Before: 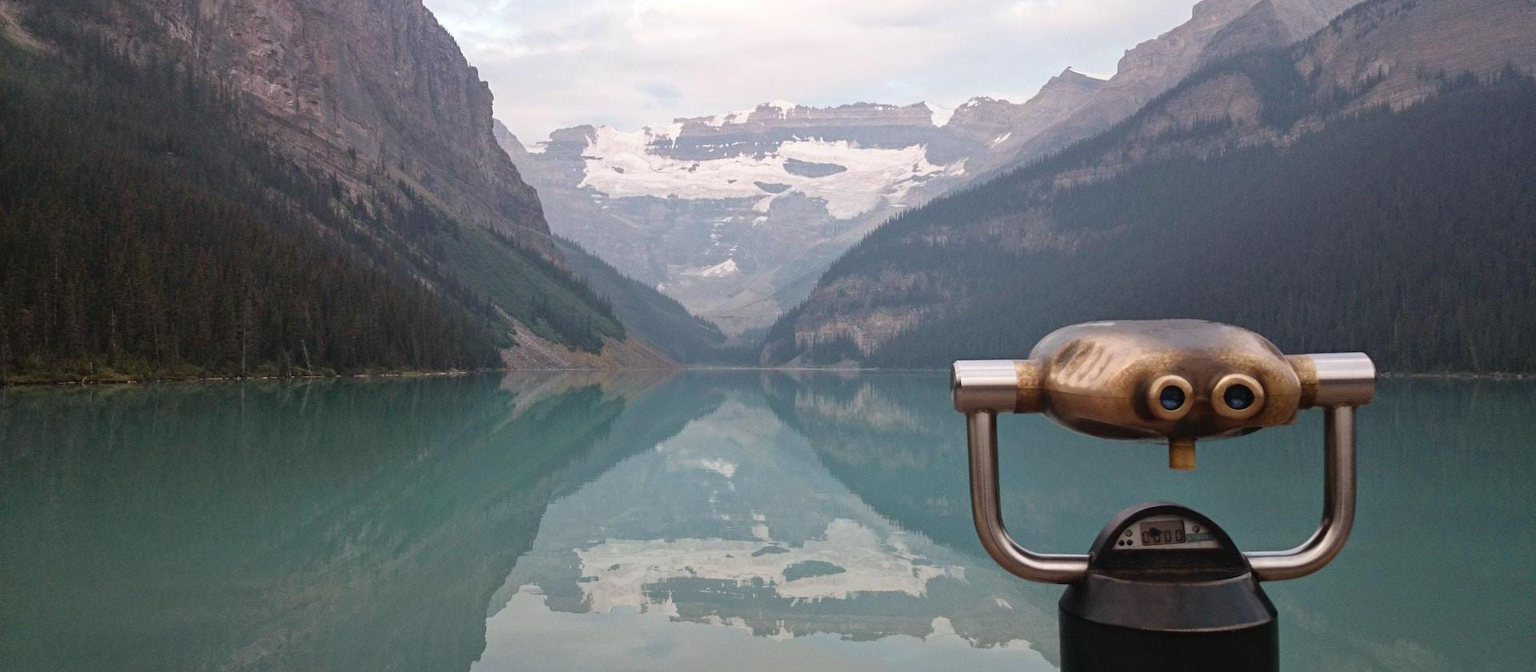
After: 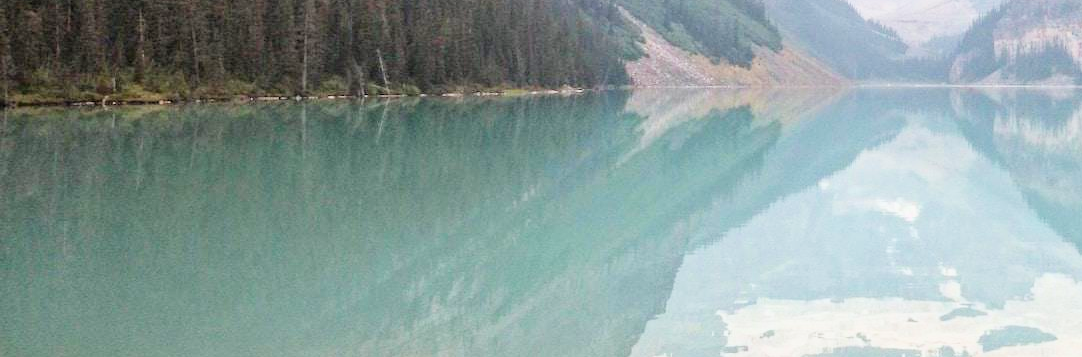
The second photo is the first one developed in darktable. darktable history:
crop: top 44.721%, right 43.595%, bottom 12.773%
exposure: black level correction 0.001, exposure 1.817 EV, compensate highlight preservation false
filmic rgb: black relative exposure -7.91 EV, white relative exposure 4.11 EV, hardness 4.1, latitude 51.02%, contrast 1.014, shadows ↔ highlights balance 6.19%
